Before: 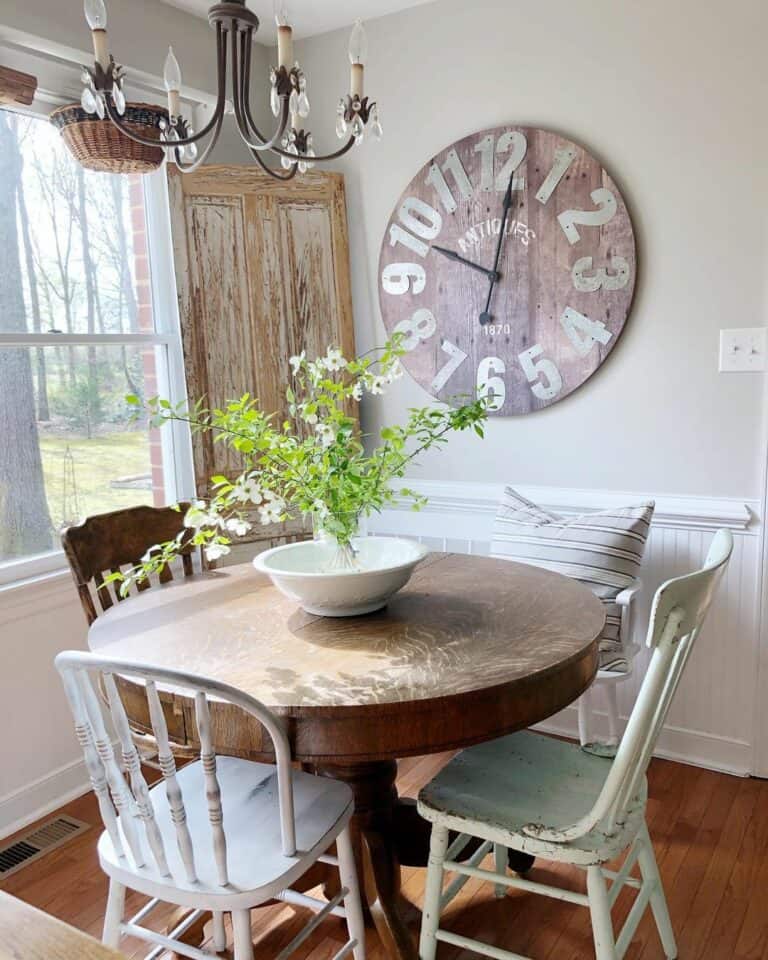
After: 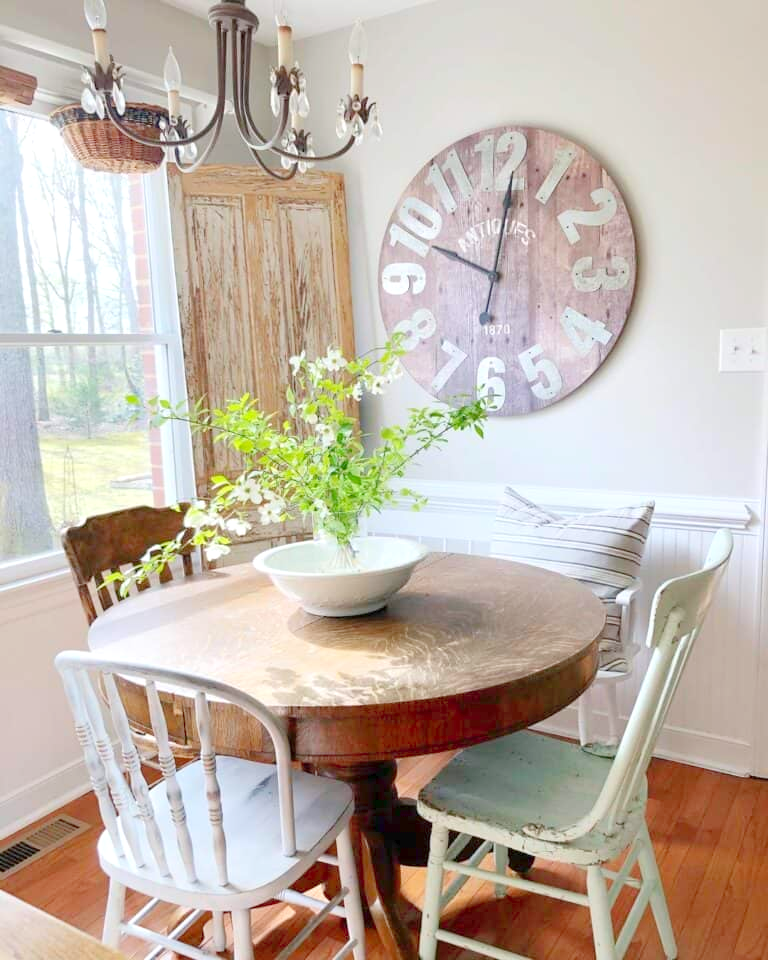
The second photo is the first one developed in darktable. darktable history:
exposure: compensate highlight preservation false
levels: levels [0, 0.397, 0.955]
